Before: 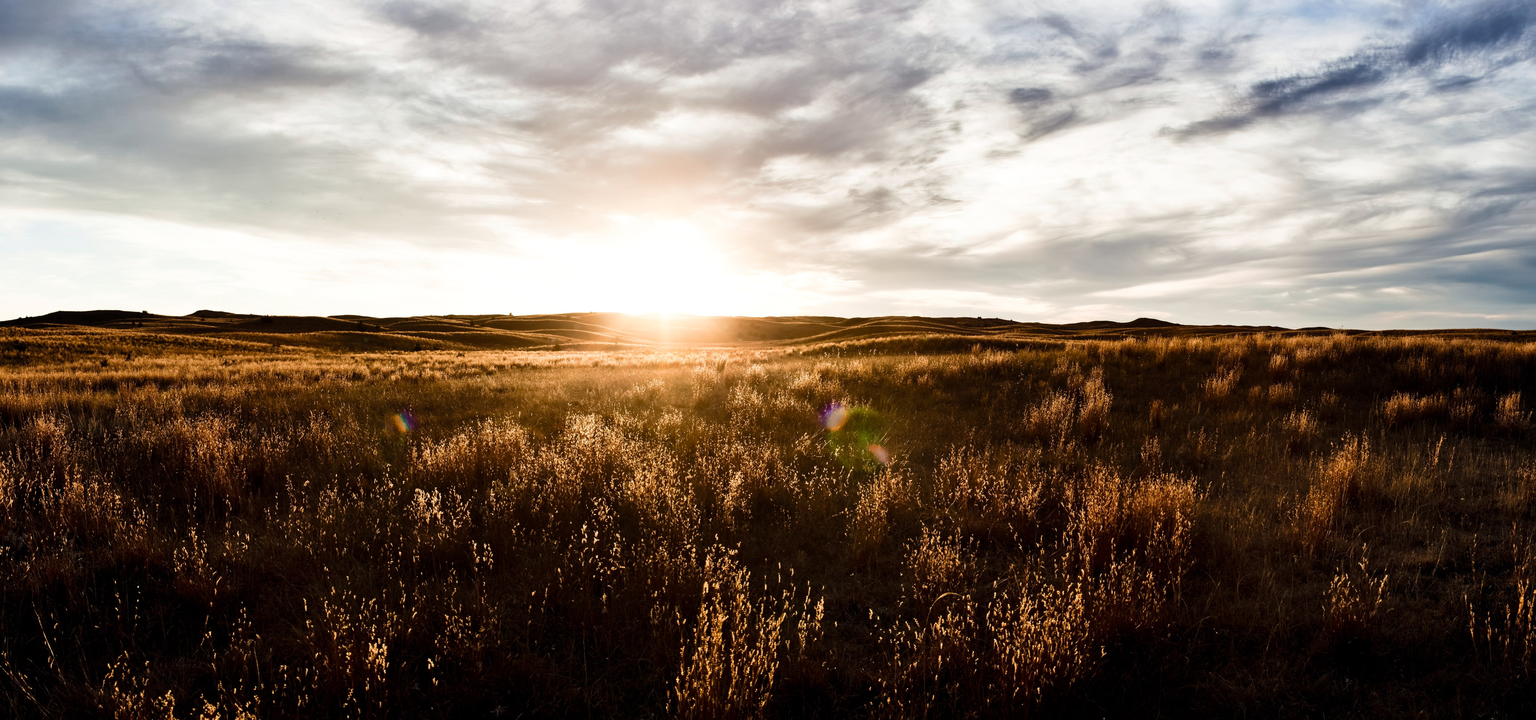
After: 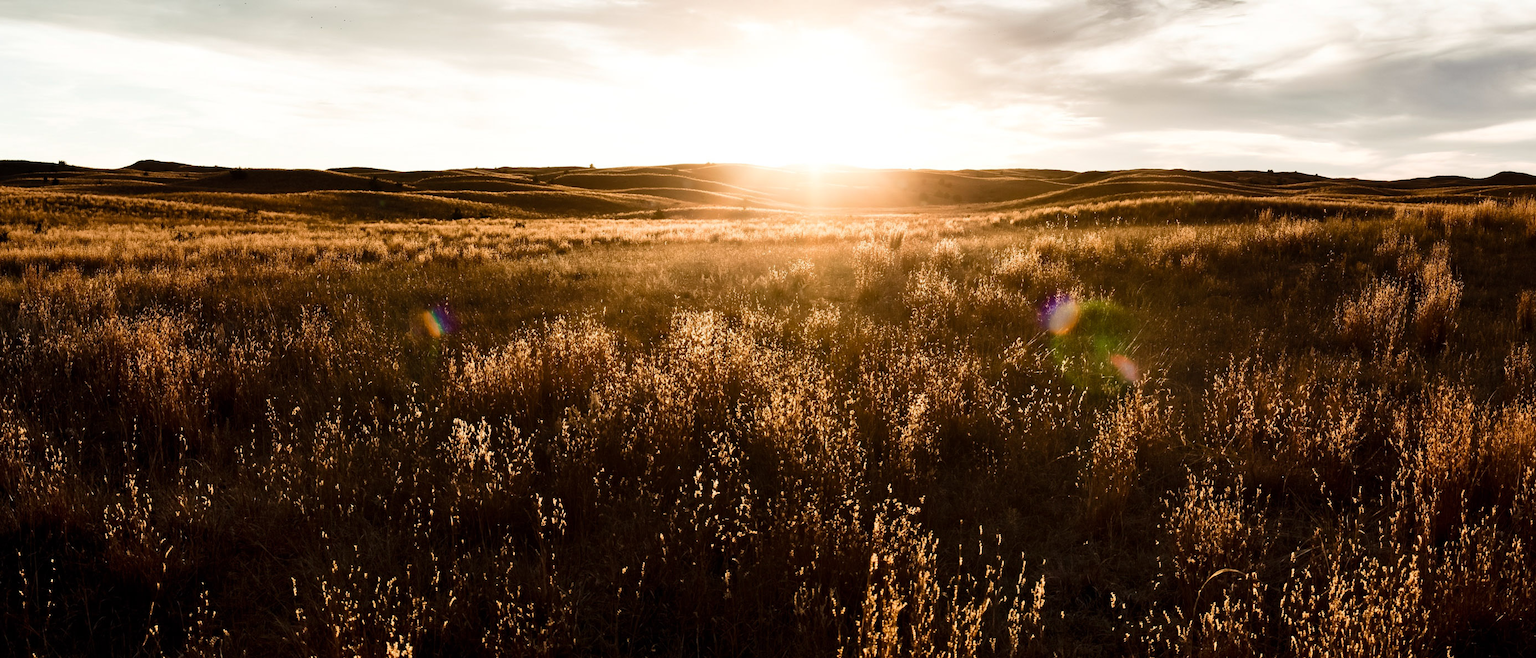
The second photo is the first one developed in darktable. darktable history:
crop: left 6.656%, top 27.752%, right 24.245%, bottom 9.006%
